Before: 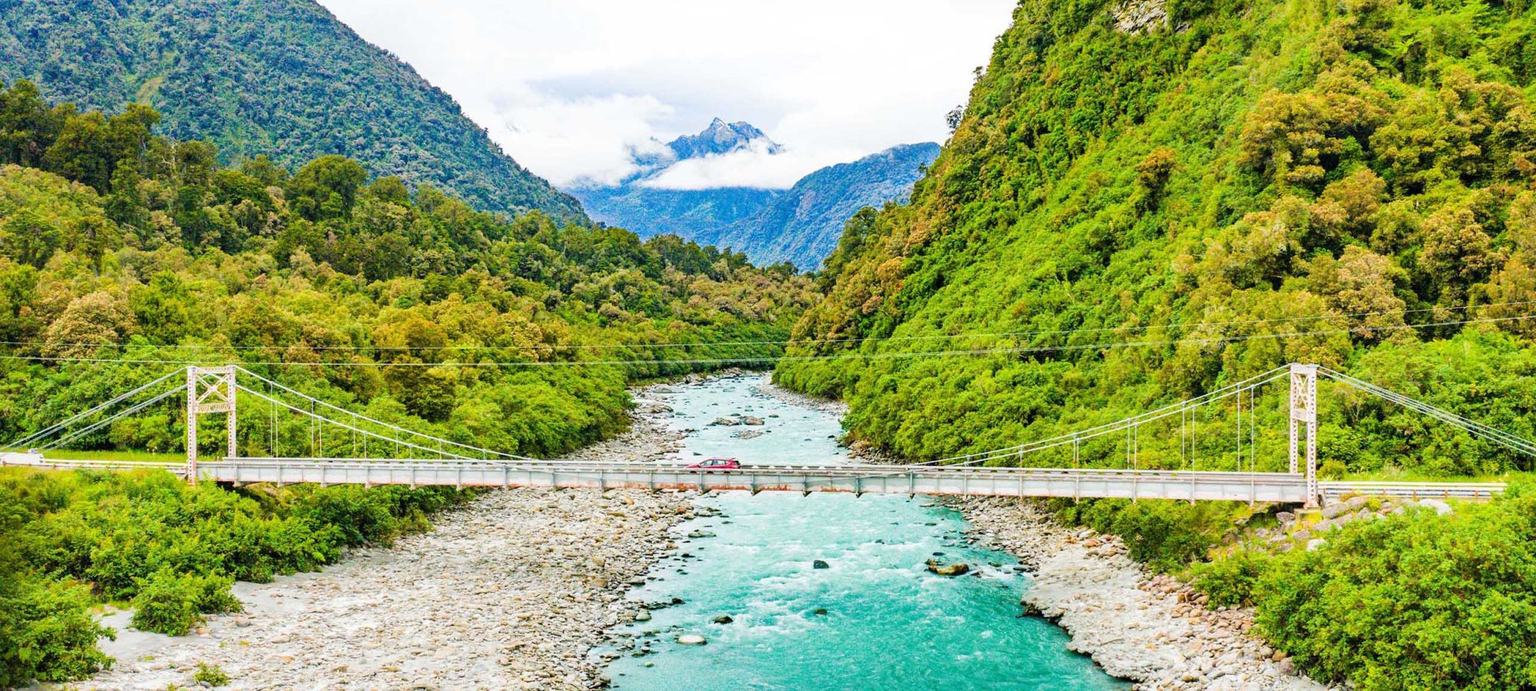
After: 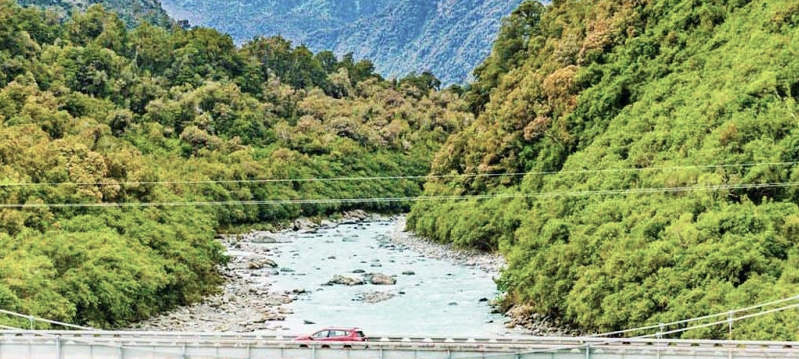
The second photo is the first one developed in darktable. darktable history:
shadows and highlights: shadows -24.28, highlights 49.77, soften with gaussian
contrast brightness saturation: contrast 0.1, saturation -0.3
crop: left 30%, top 30%, right 30%, bottom 30%
